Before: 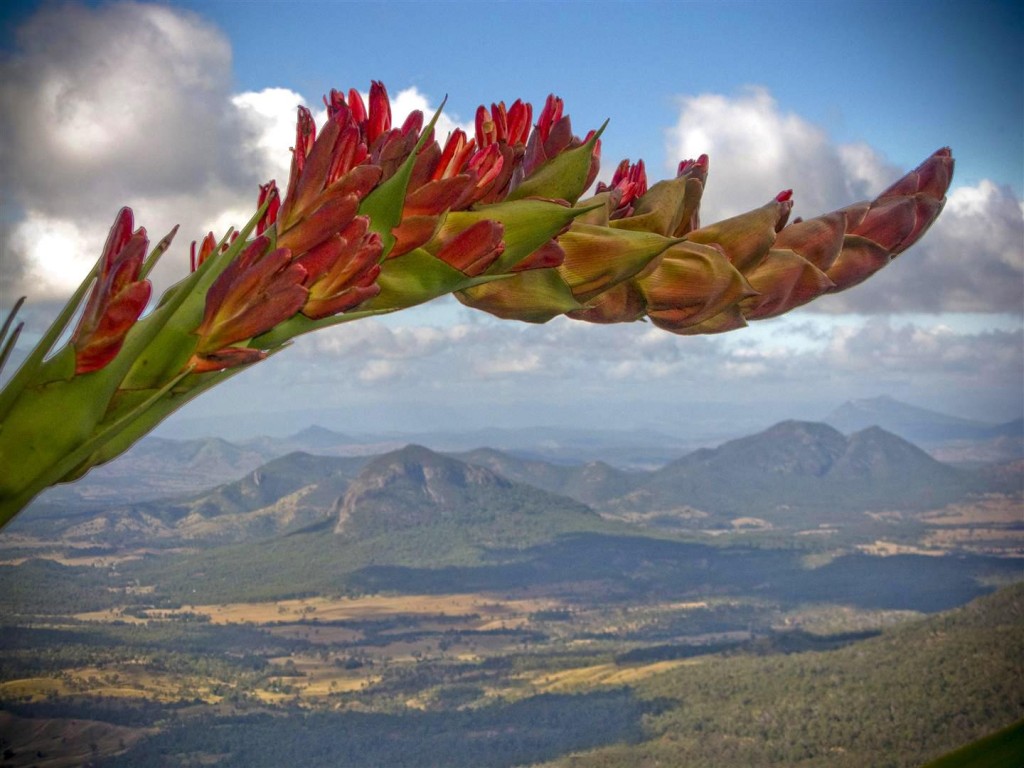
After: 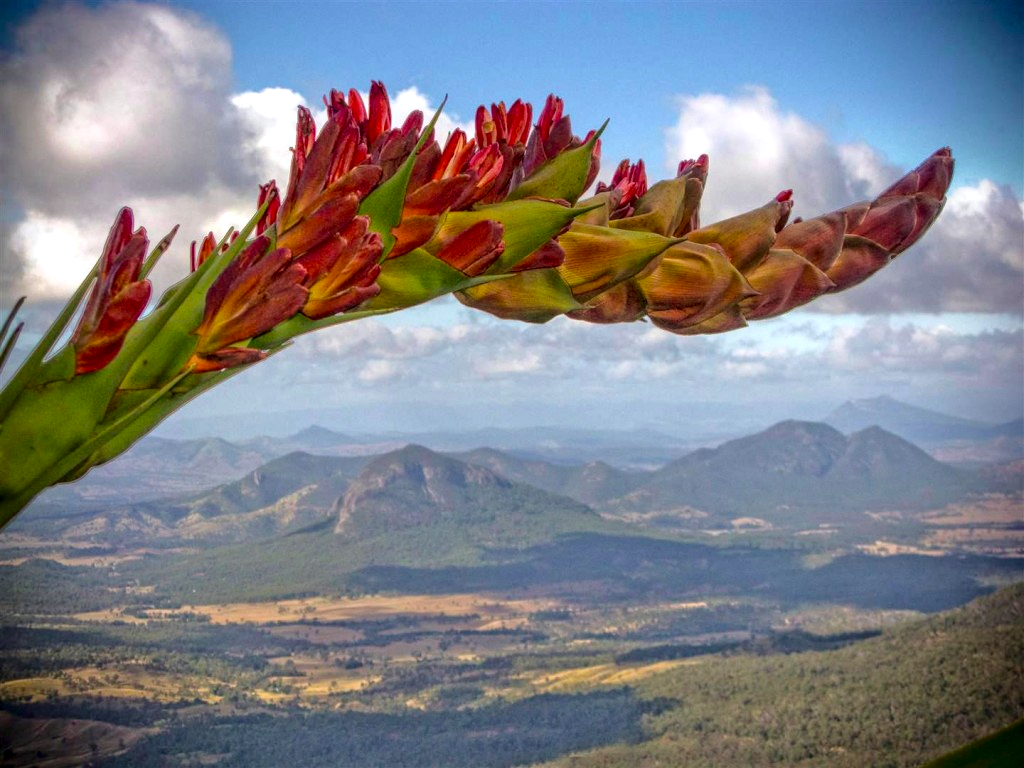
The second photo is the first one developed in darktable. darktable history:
white balance: red 0.988, blue 1.017
local contrast: on, module defaults
tone curve: curves: ch0 [(0, 0.013) (0.117, 0.081) (0.257, 0.259) (0.408, 0.45) (0.611, 0.64) (0.81, 0.857) (1, 1)]; ch1 [(0, 0) (0.287, 0.198) (0.501, 0.506) (0.56, 0.584) (0.715, 0.741) (0.976, 0.992)]; ch2 [(0, 0) (0.369, 0.362) (0.5, 0.5) (0.537, 0.547) (0.59, 0.603) (0.681, 0.754) (1, 1)], color space Lab, independent channels, preserve colors none
